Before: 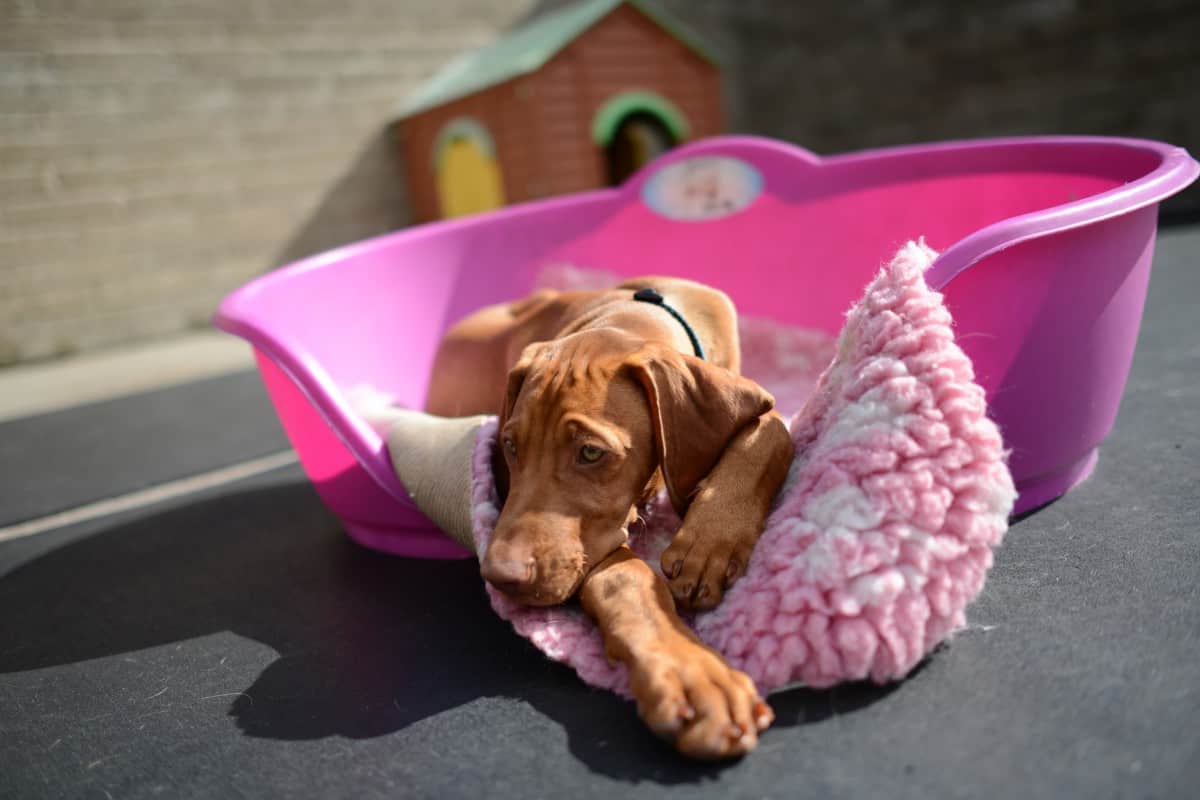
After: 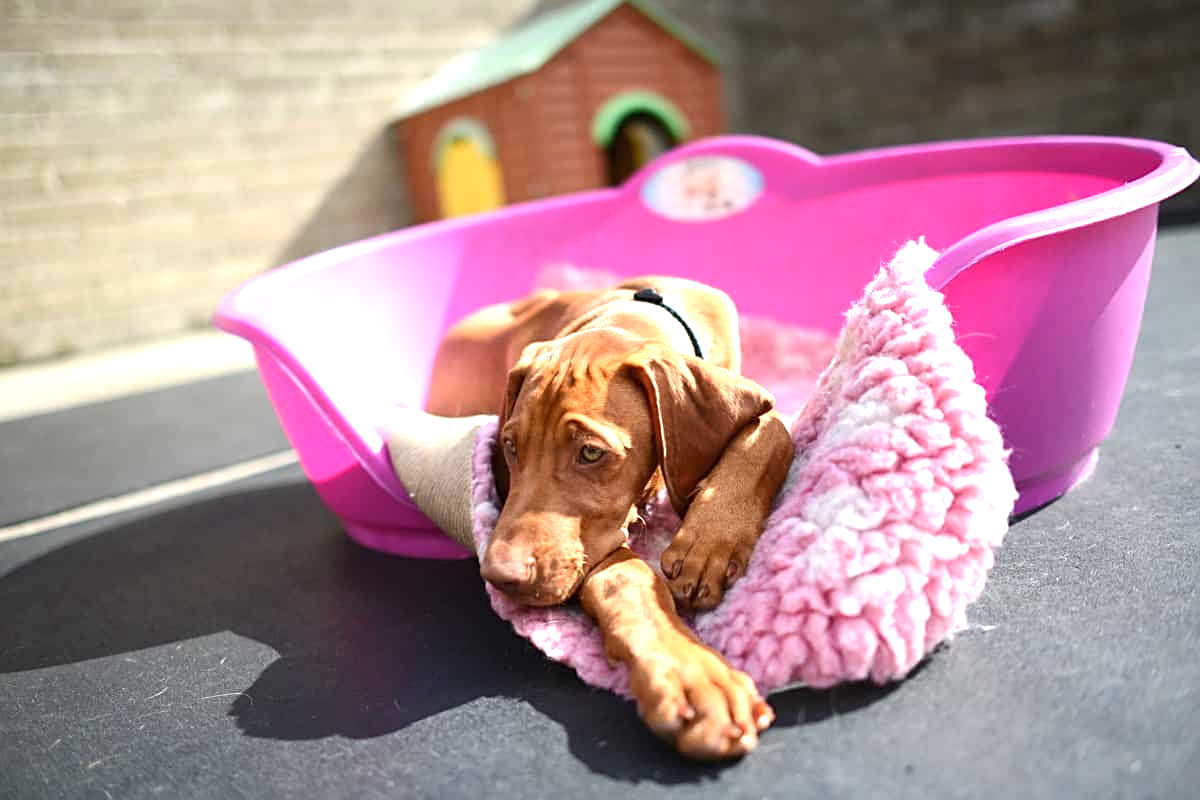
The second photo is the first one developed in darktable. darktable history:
exposure: black level correction 0, exposure 1.2 EV, compensate exposure bias true, compensate highlight preservation false
sharpen: on, module defaults
